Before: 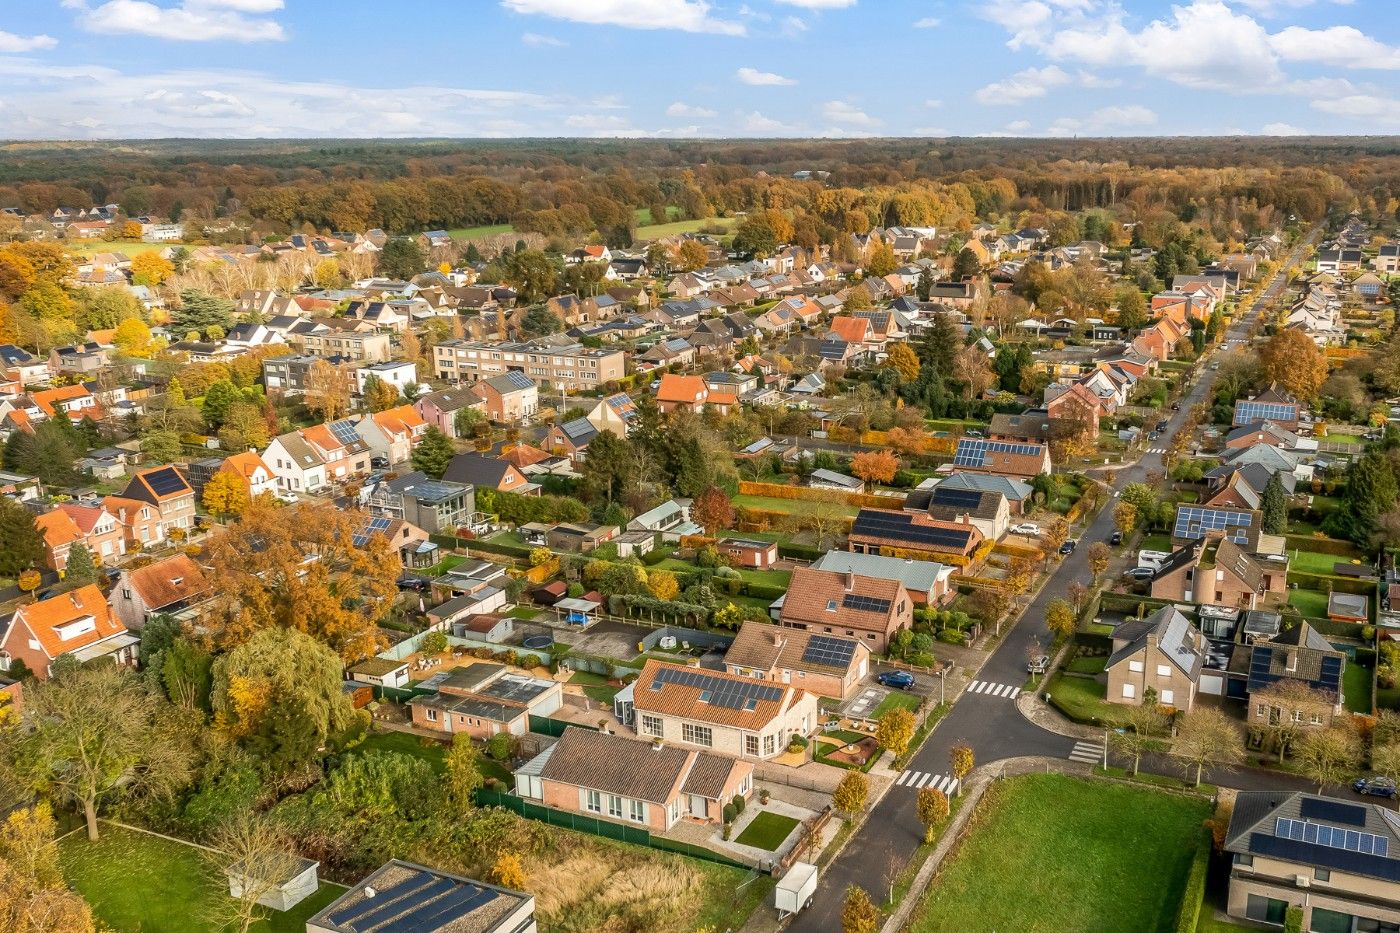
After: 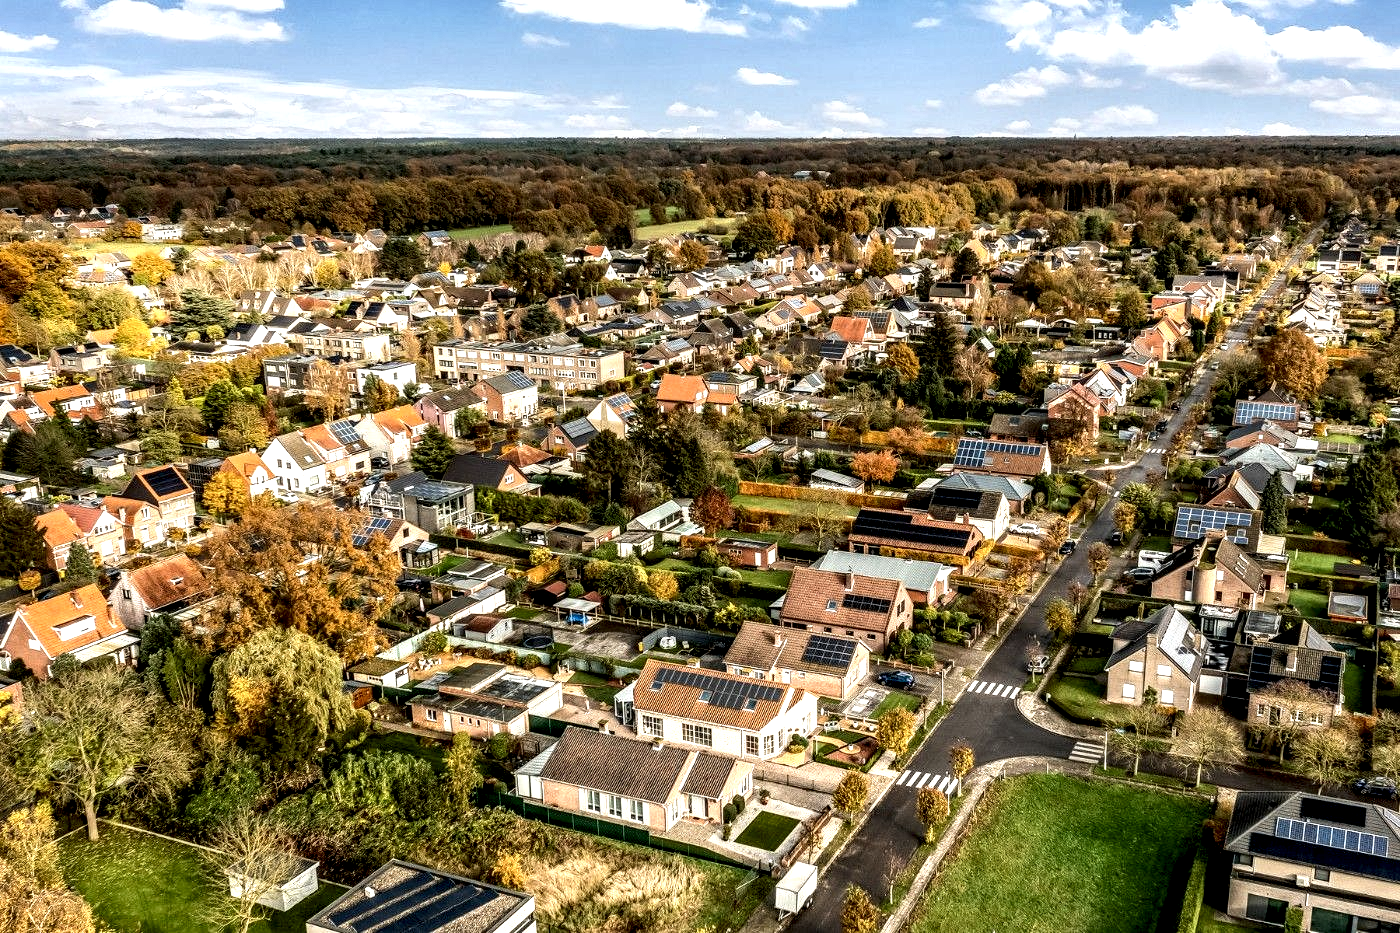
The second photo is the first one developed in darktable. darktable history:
local contrast: shadows 165%, detail 224%
